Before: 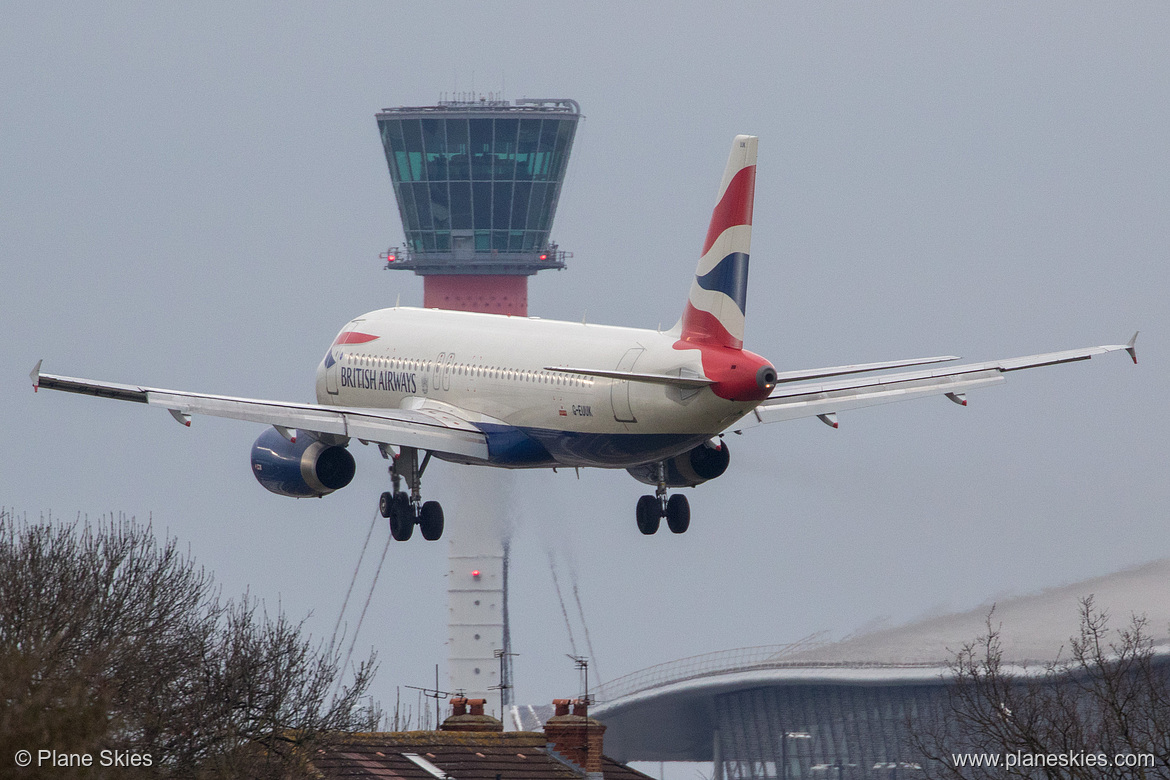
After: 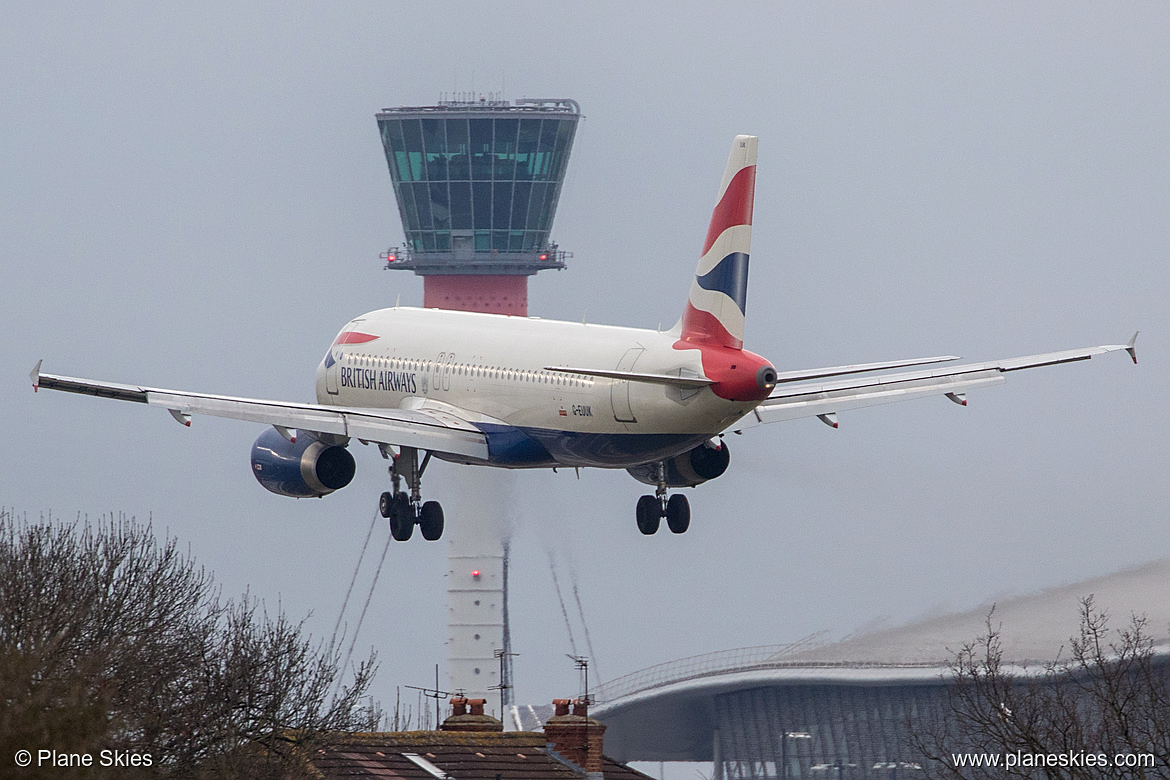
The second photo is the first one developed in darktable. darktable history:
shadows and highlights: shadows -25.56, highlights 49.98, highlights color adjustment 0.343%, soften with gaussian
sharpen: radius 1.864, amount 0.406, threshold 1.3
